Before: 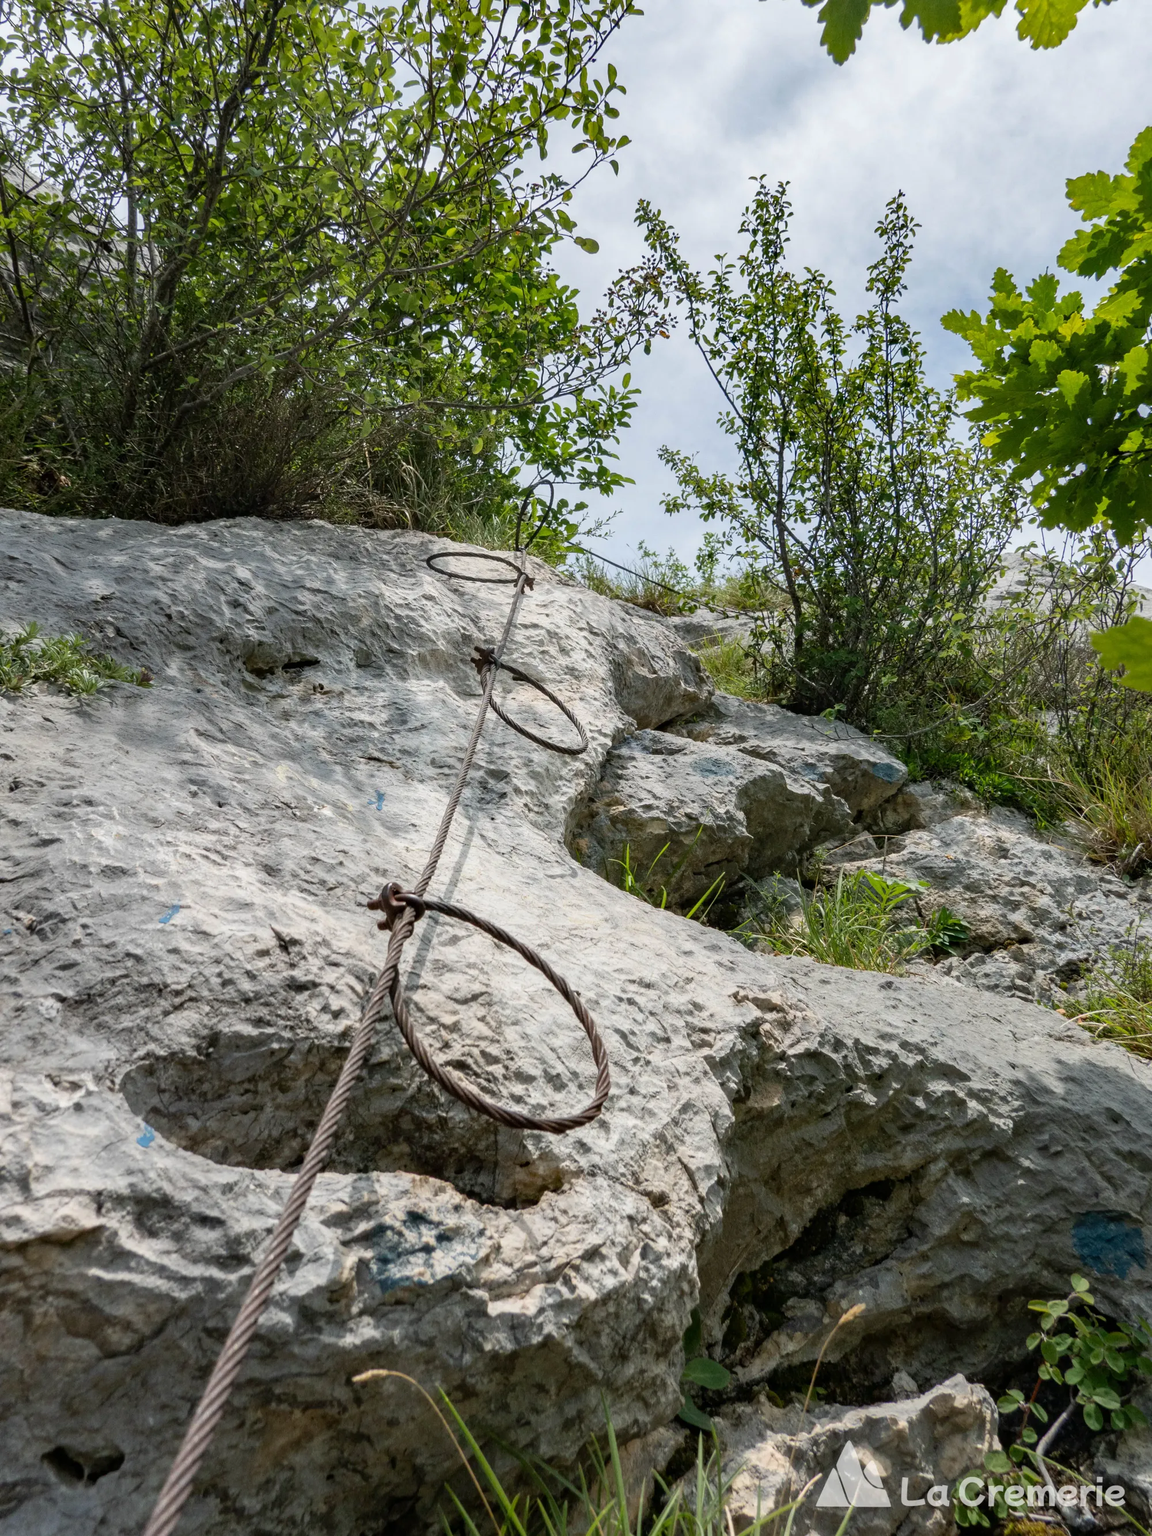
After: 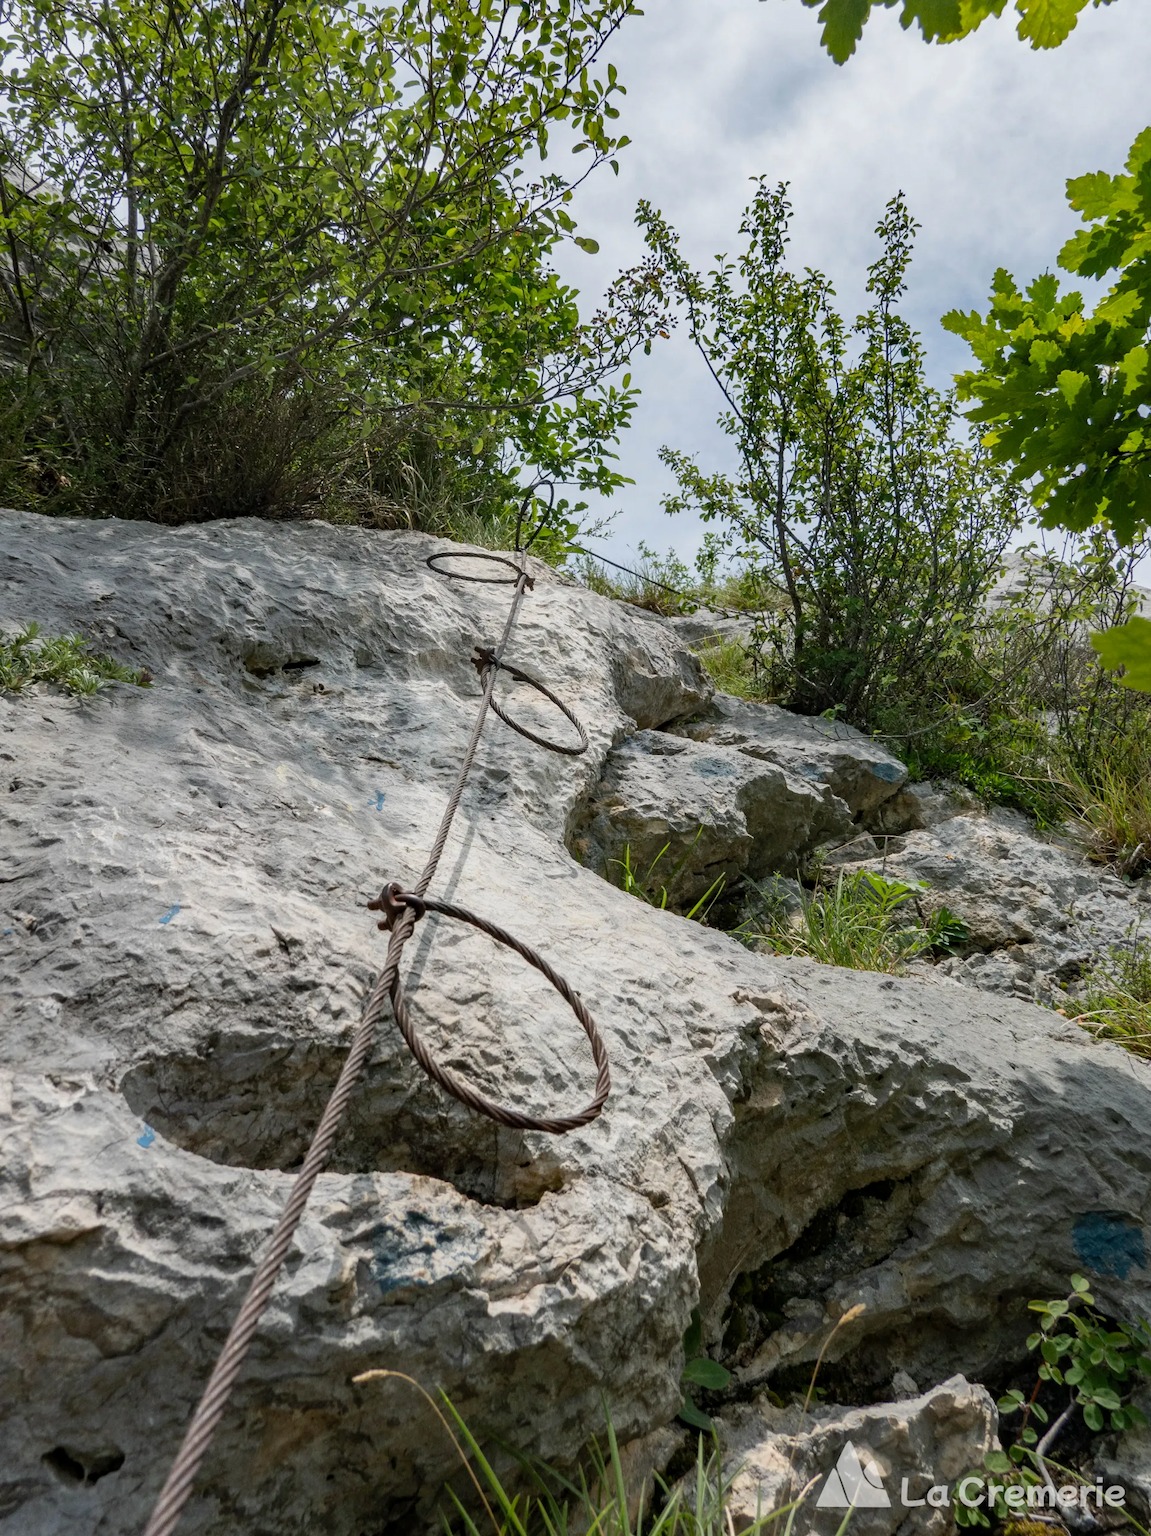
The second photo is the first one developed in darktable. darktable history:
fill light: on, module defaults
exposure: black level correction 0.001, exposure -0.125 EV, compensate exposure bias true, compensate highlight preservation false
